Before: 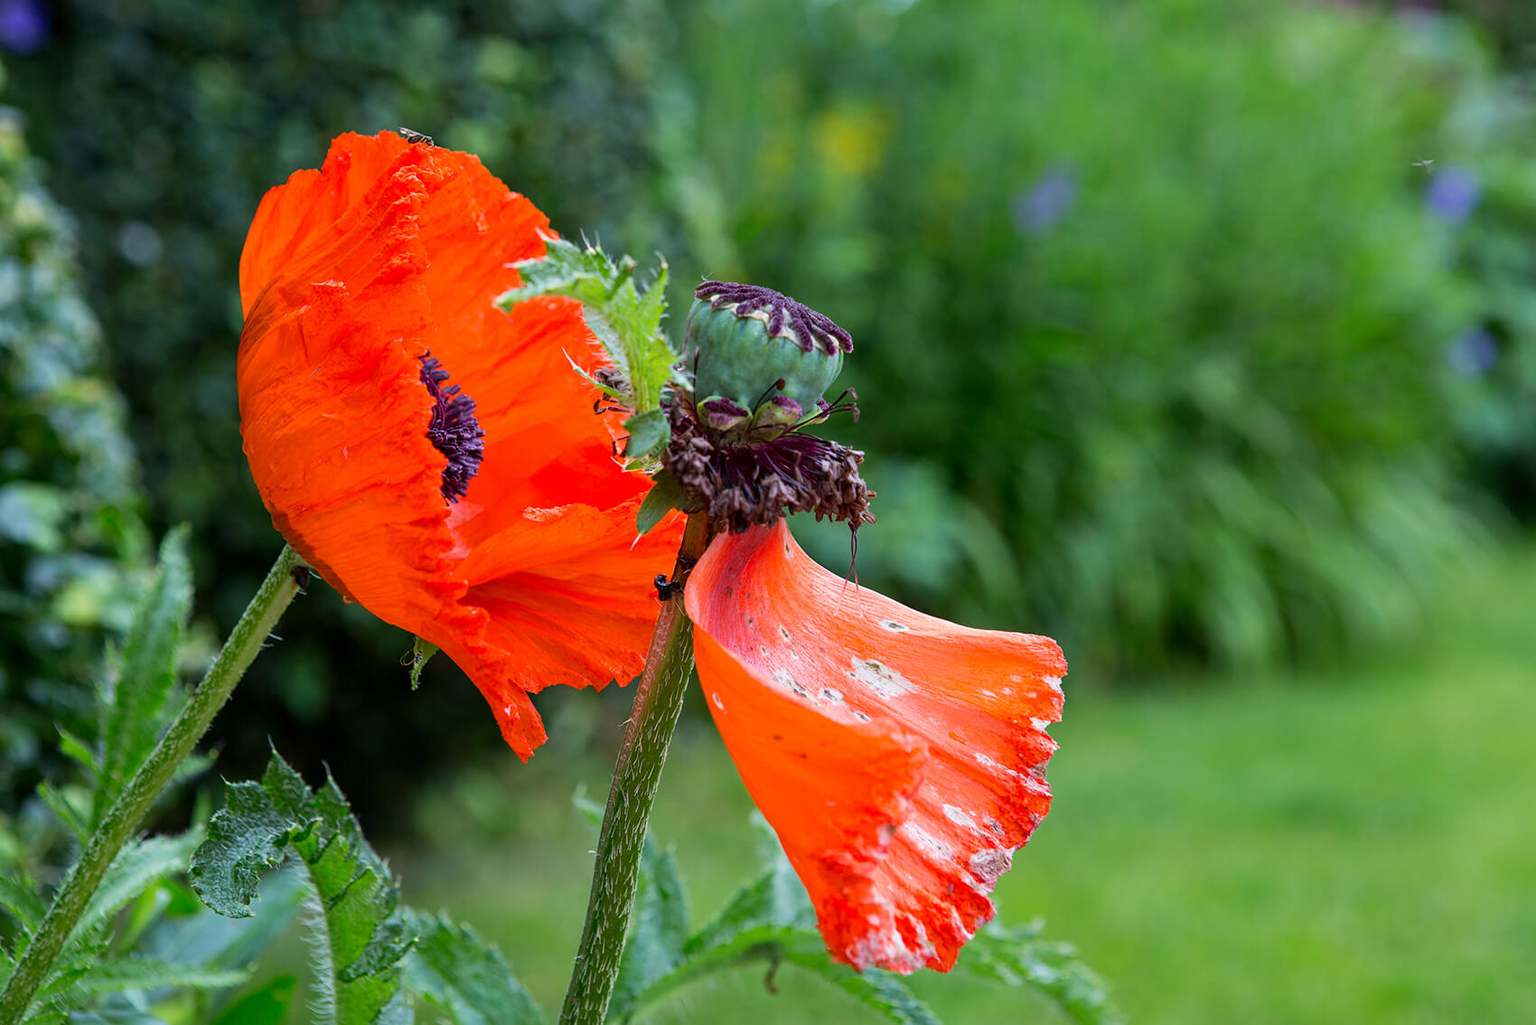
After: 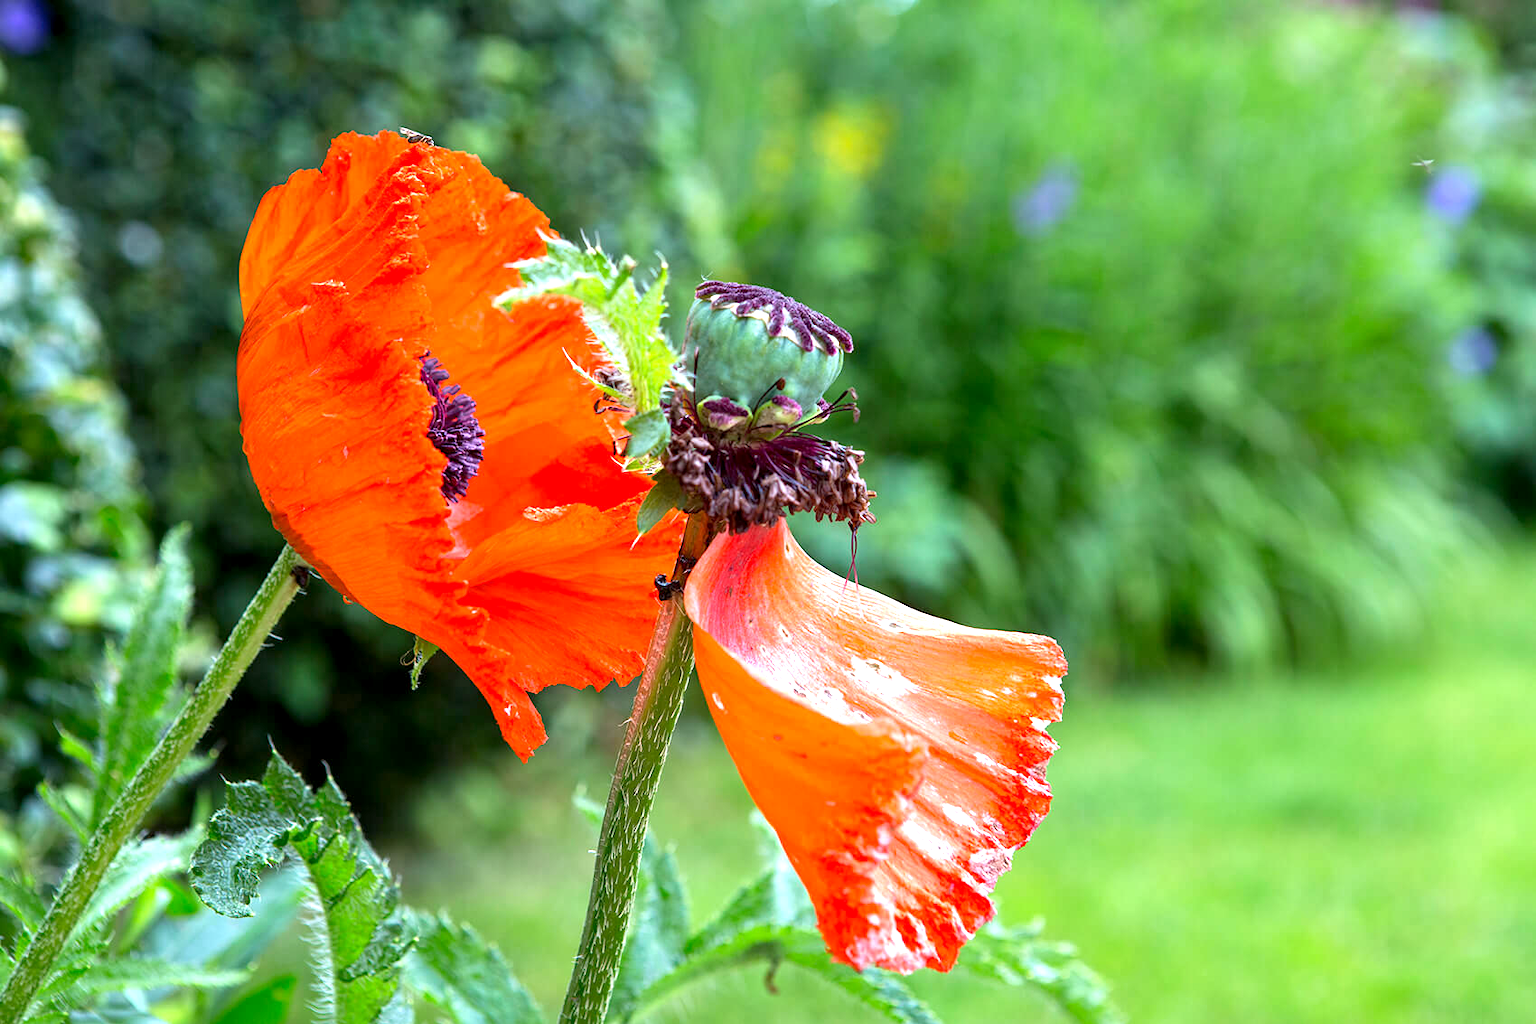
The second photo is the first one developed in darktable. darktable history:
exposure: black level correction 0.001, exposure 1.118 EV, compensate exposure bias true, compensate highlight preservation false
